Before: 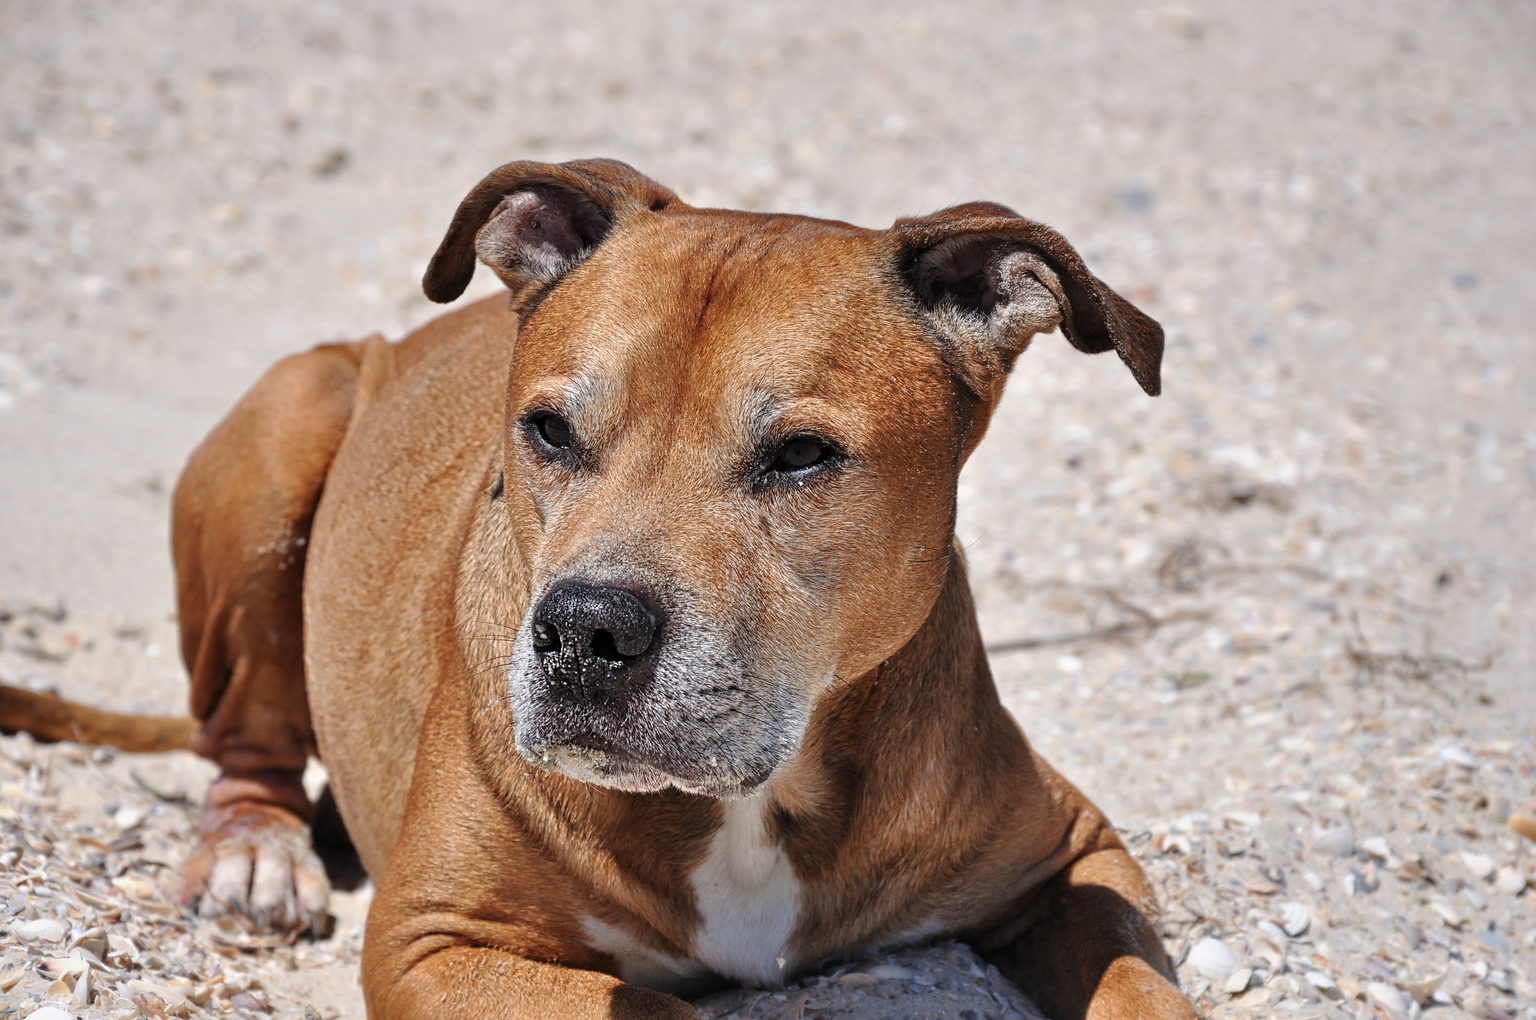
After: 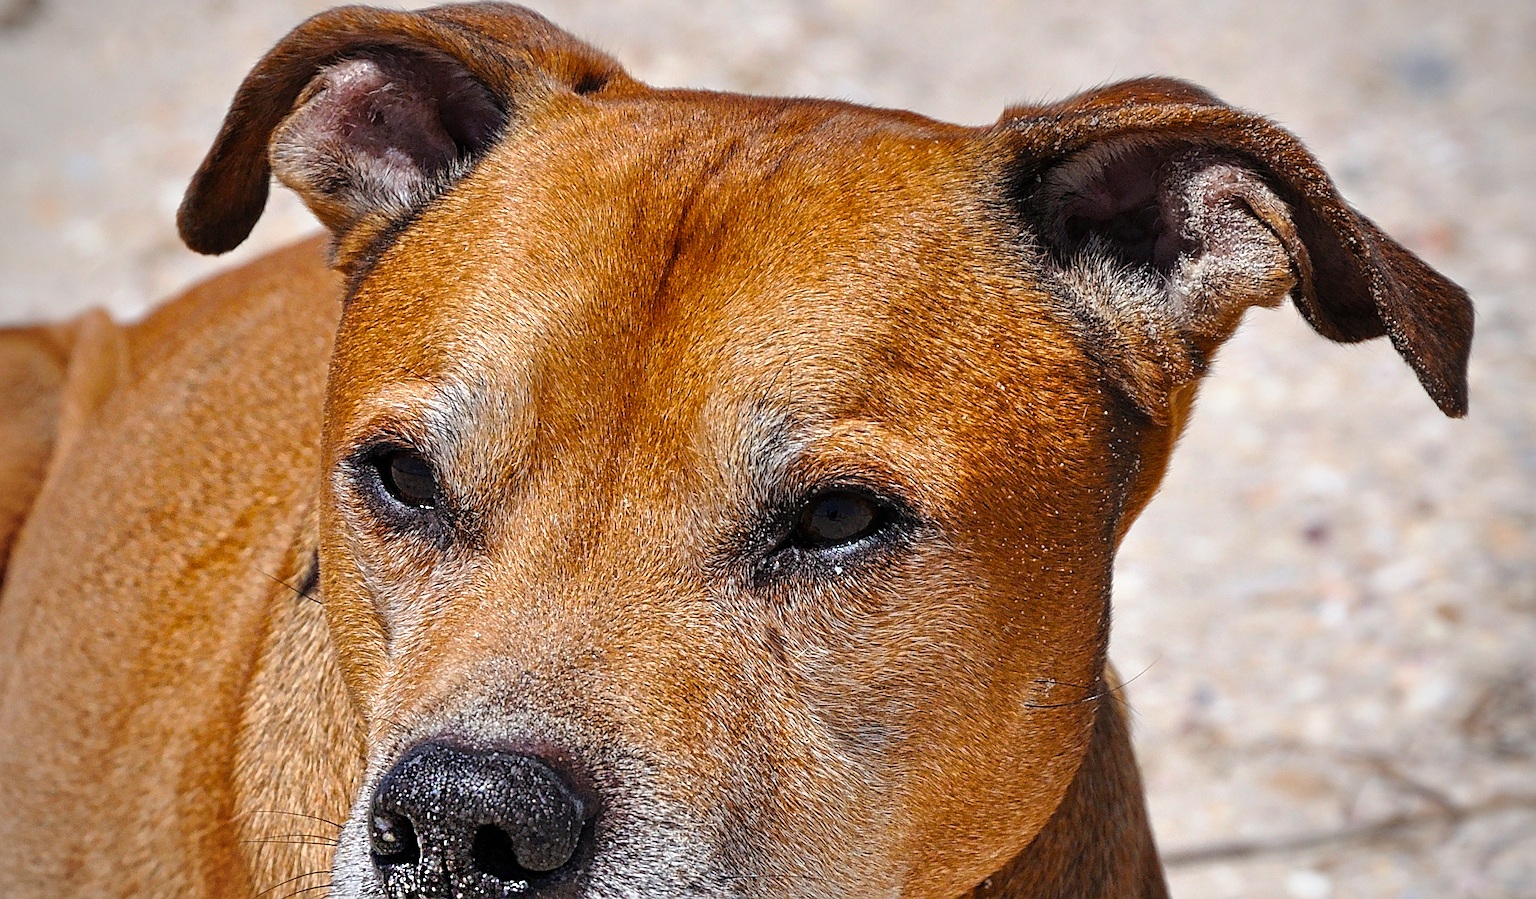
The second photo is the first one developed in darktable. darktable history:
crop: left 20.932%, top 15.471%, right 21.848%, bottom 34.081%
color balance rgb: linear chroma grading › global chroma 10%, perceptual saturation grading › global saturation 30%, global vibrance 10%
vignetting: fall-off radius 60.92%
sharpen: on, module defaults
